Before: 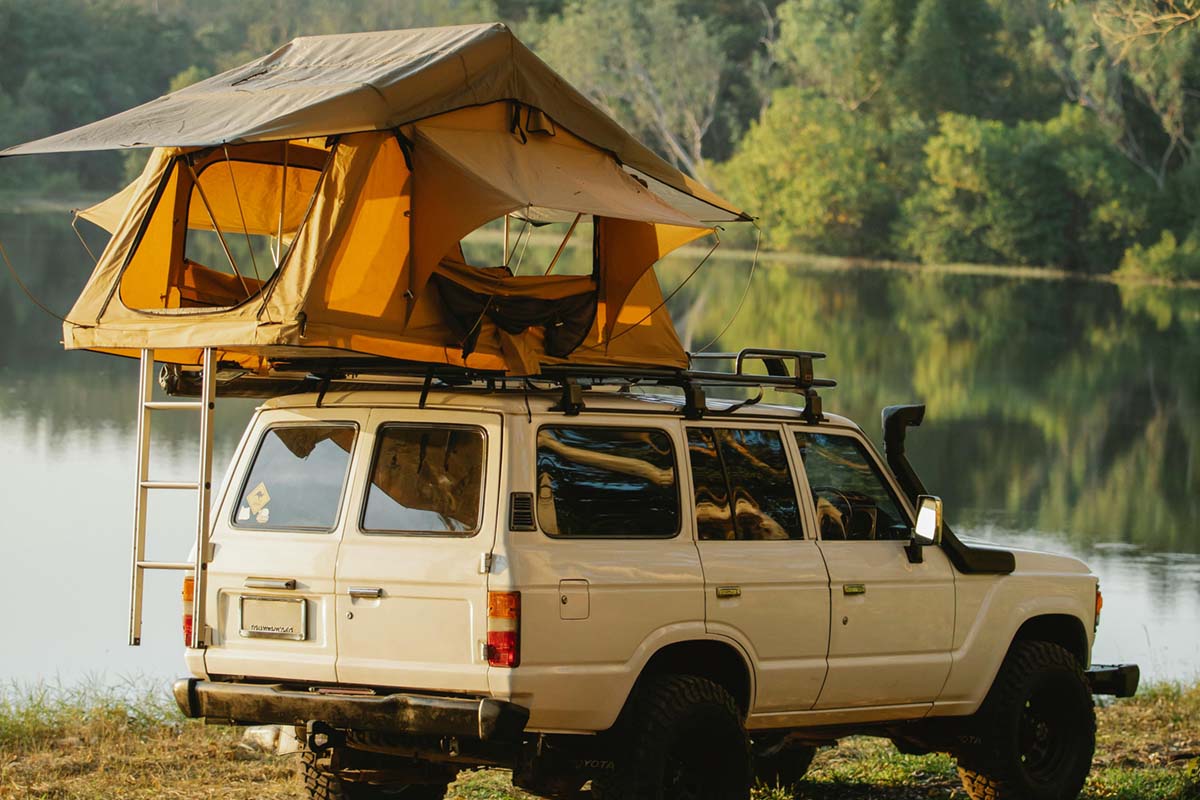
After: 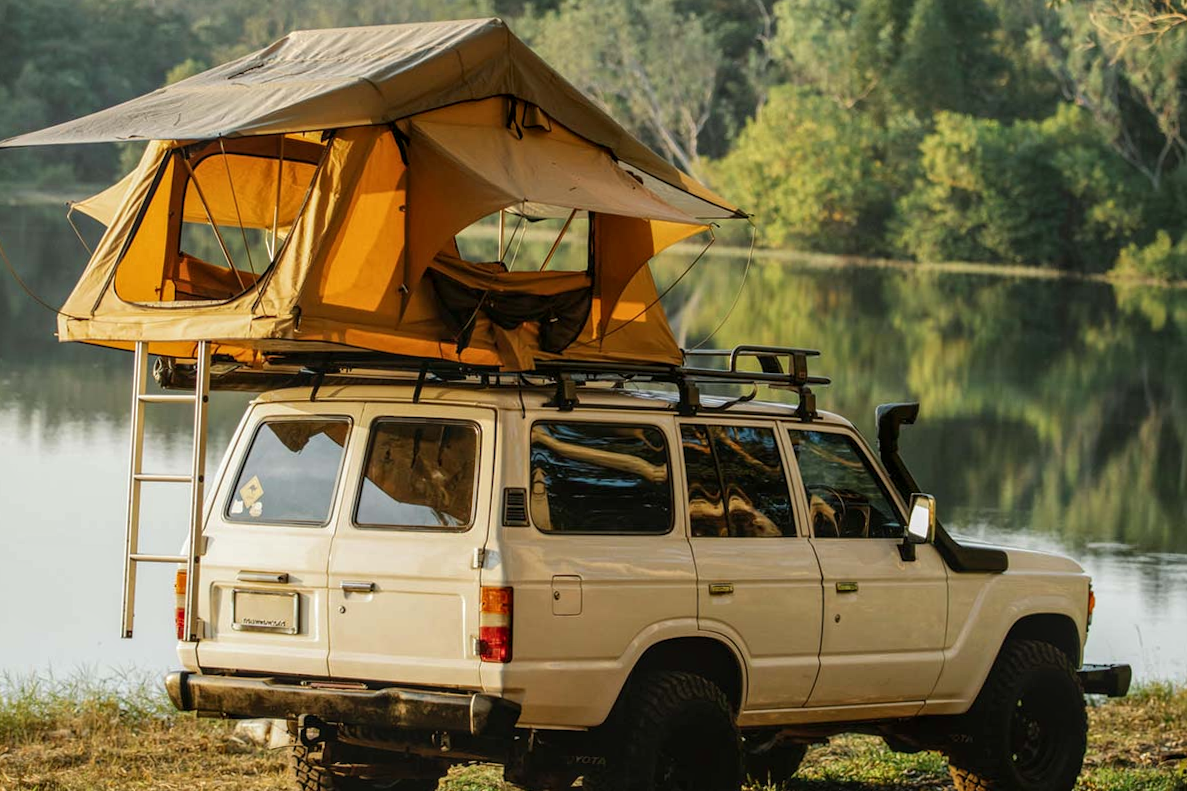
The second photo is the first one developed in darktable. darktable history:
local contrast: on, module defaults
crop and rotate: angle -0.411°
